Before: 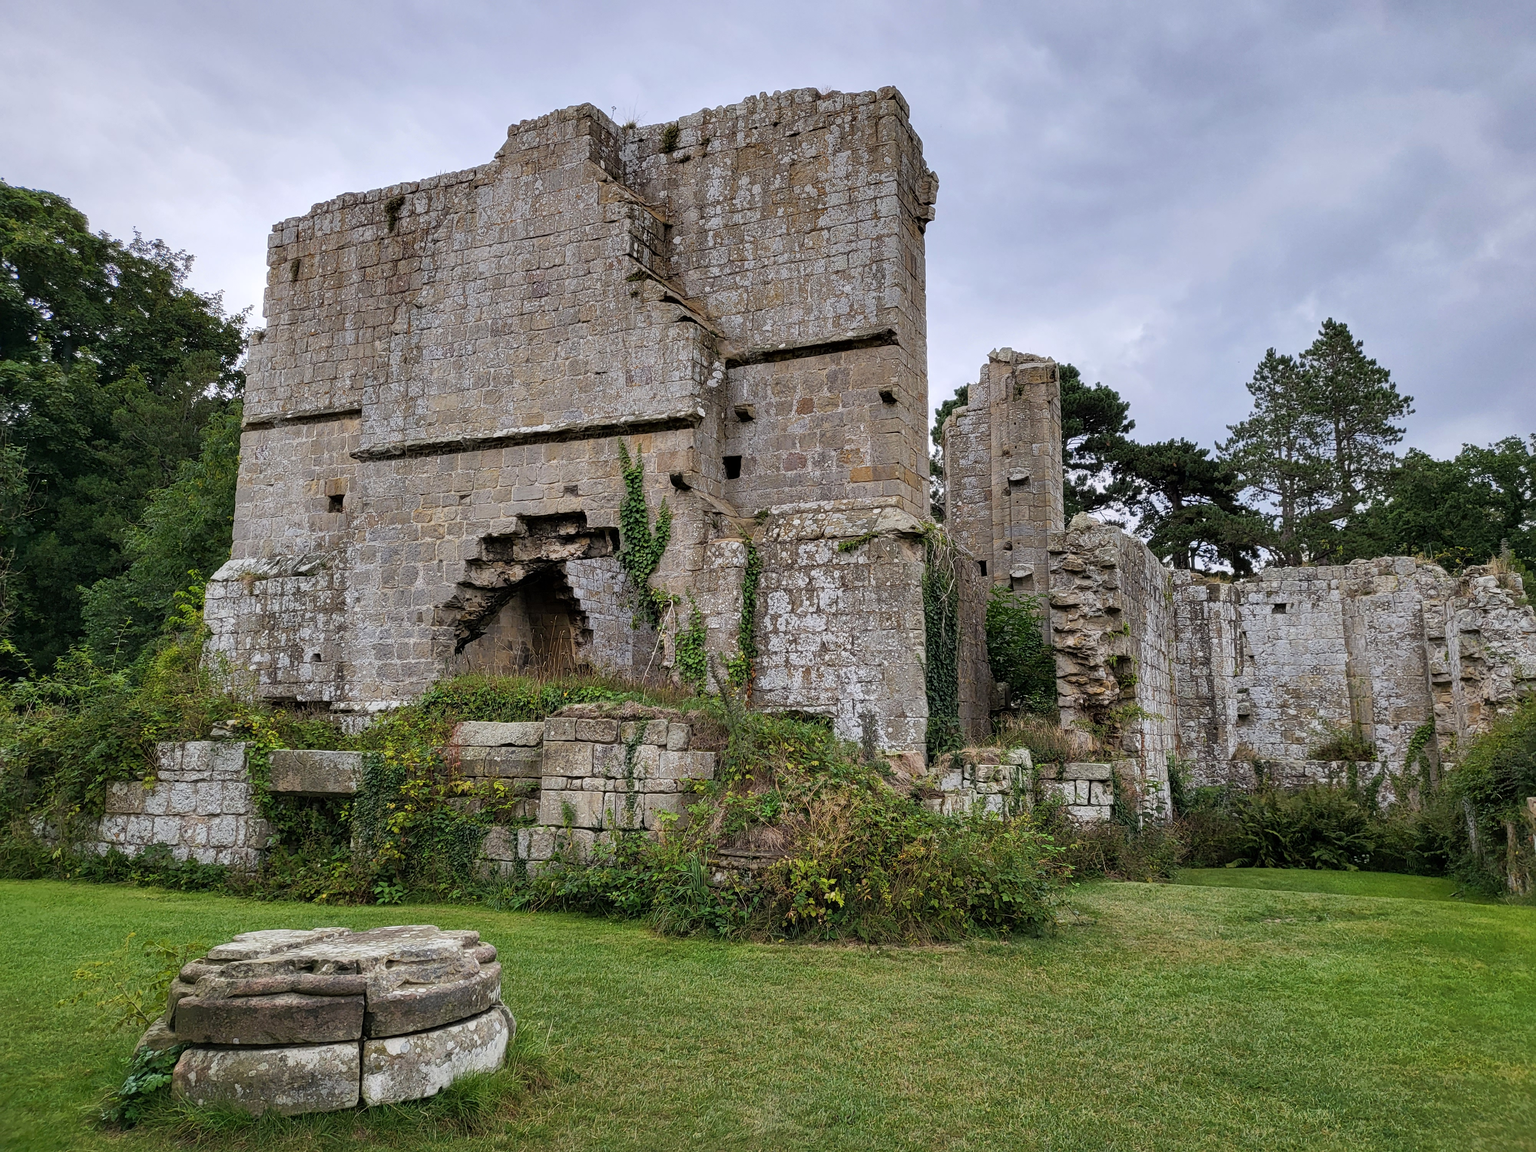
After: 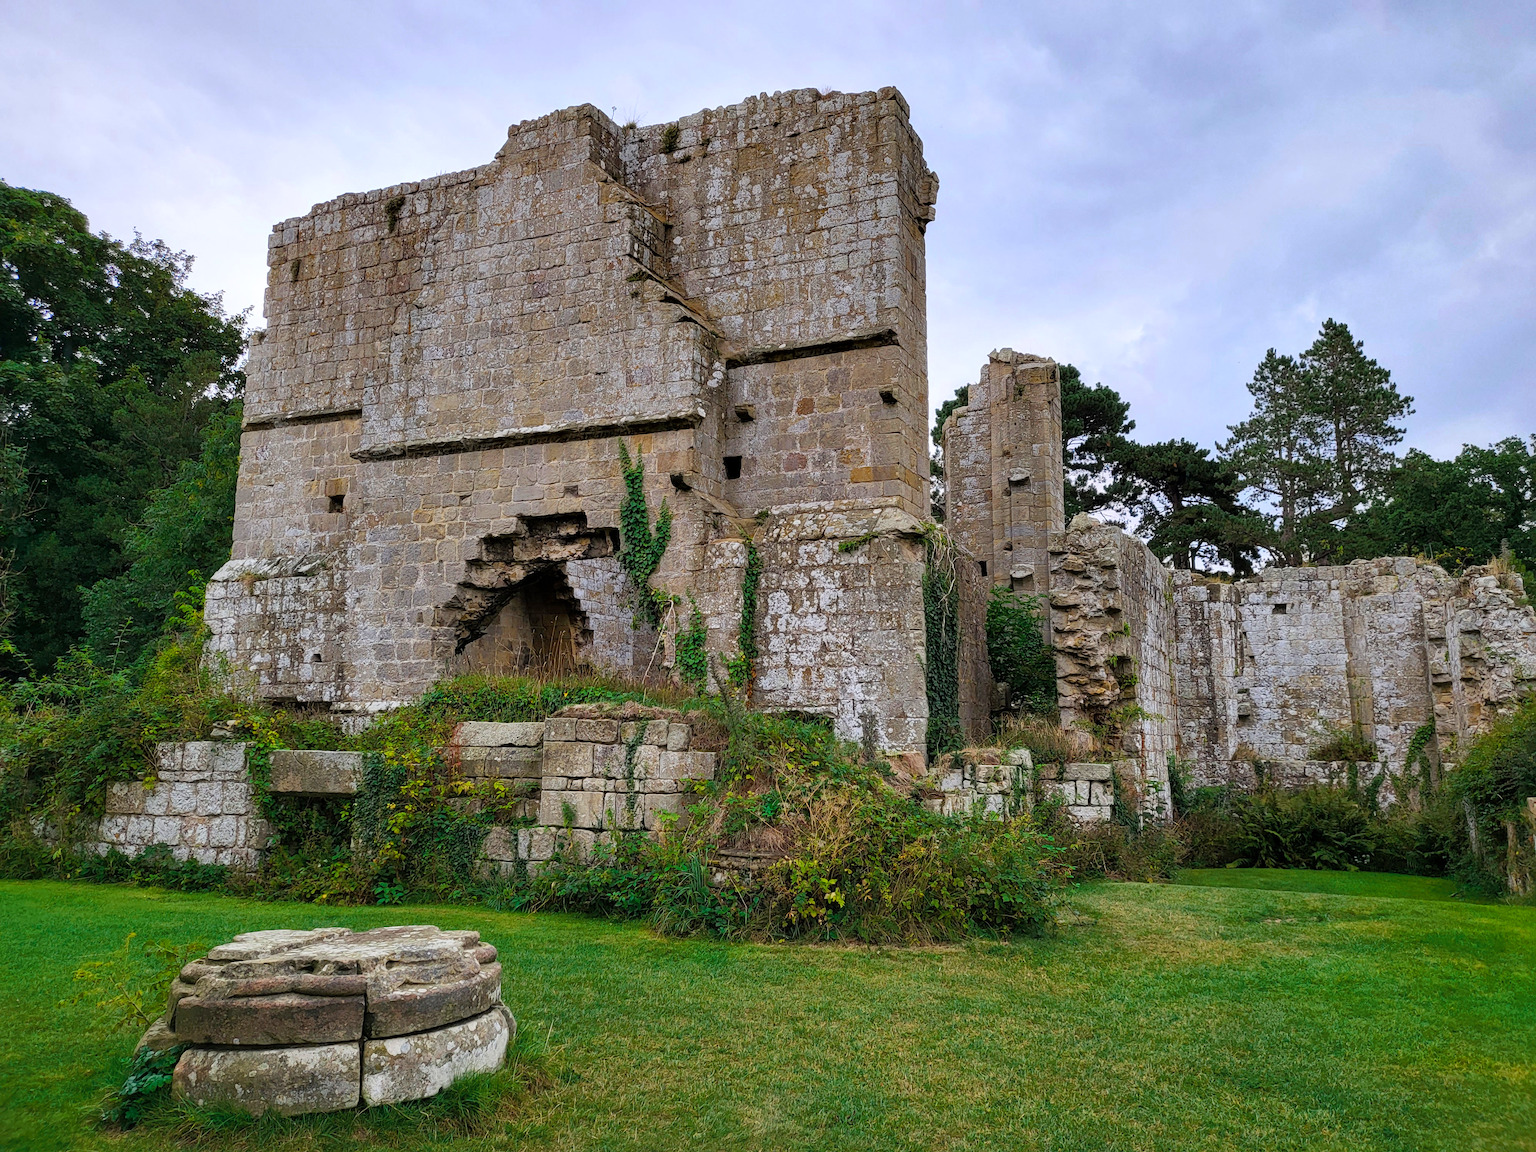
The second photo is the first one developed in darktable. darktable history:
color balance rgb: linear chroma grading › global chroma 15%, perceptual saturation grading › global saturation 30%
color zones: curves: ch0 [(0, 0.5) (0.125, 0.4) (0.25, 0.5) (0.375, 0.4) (0.5, 0.4) (0.625, 0.6) (0.75, 0.6) (0.875, 0.5)]; ch1 [(0, 0.4) (0.125, 0.5) (0.25, 0.4) (0.375, 0.4) (0.5, 0.4) (0.625, 0.4) (0.75, 0.5) (0.875, 0.4)]; ch2 [(0, 0.6) (0.125, 0.5) (0.25, 0.5) (0.375, 0.6) (0.5, 0.6) (0.625, 0.5) (0.75, 0.5) (0.875, 0.5)]
velvia: strength 9.25%
